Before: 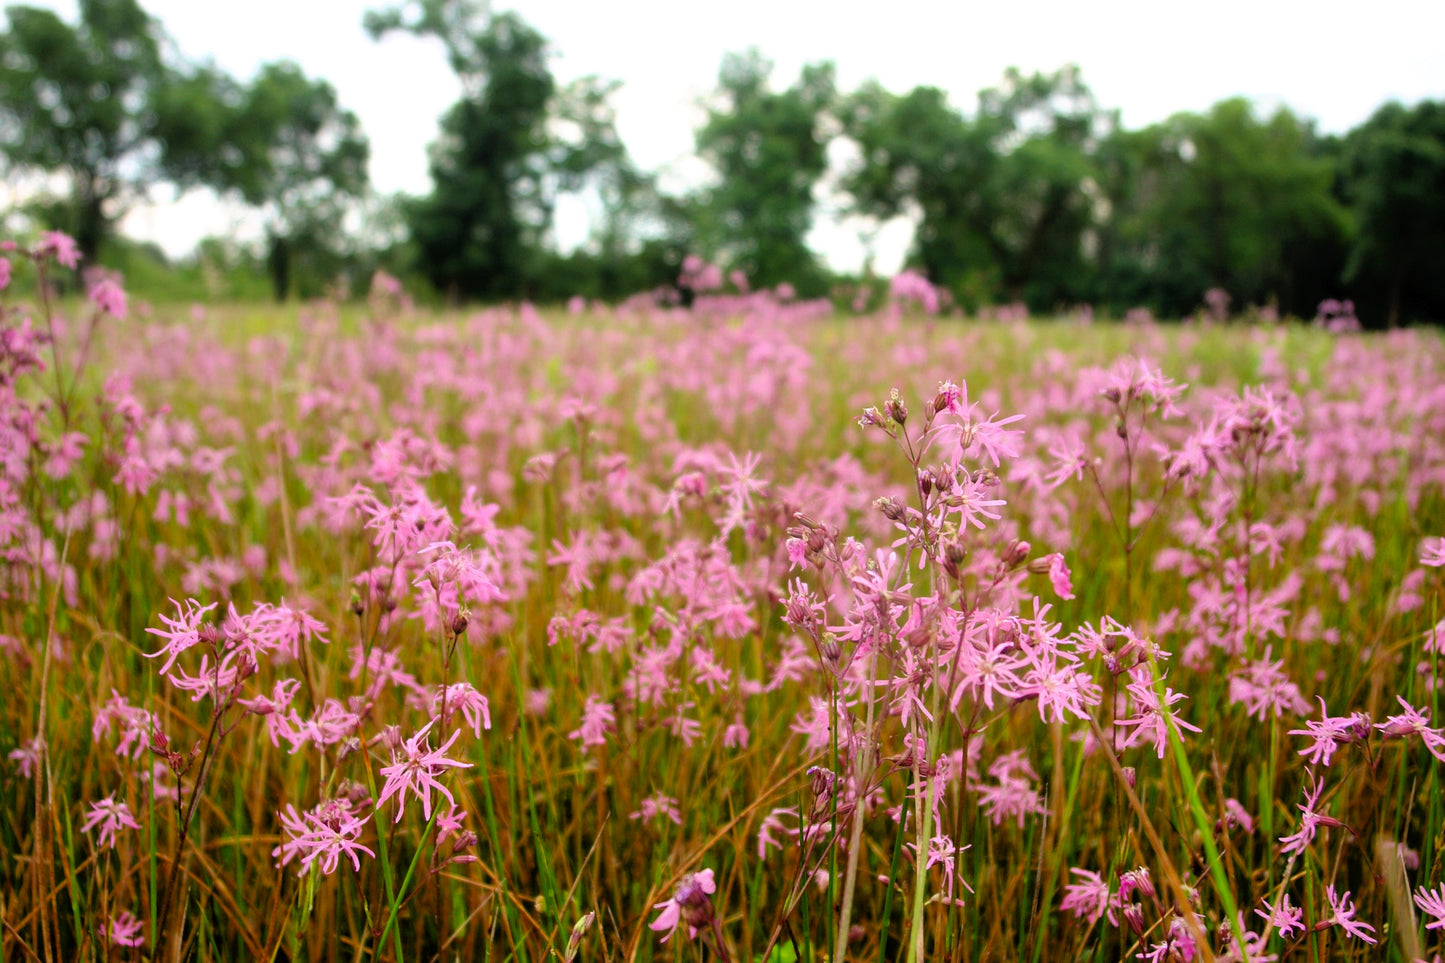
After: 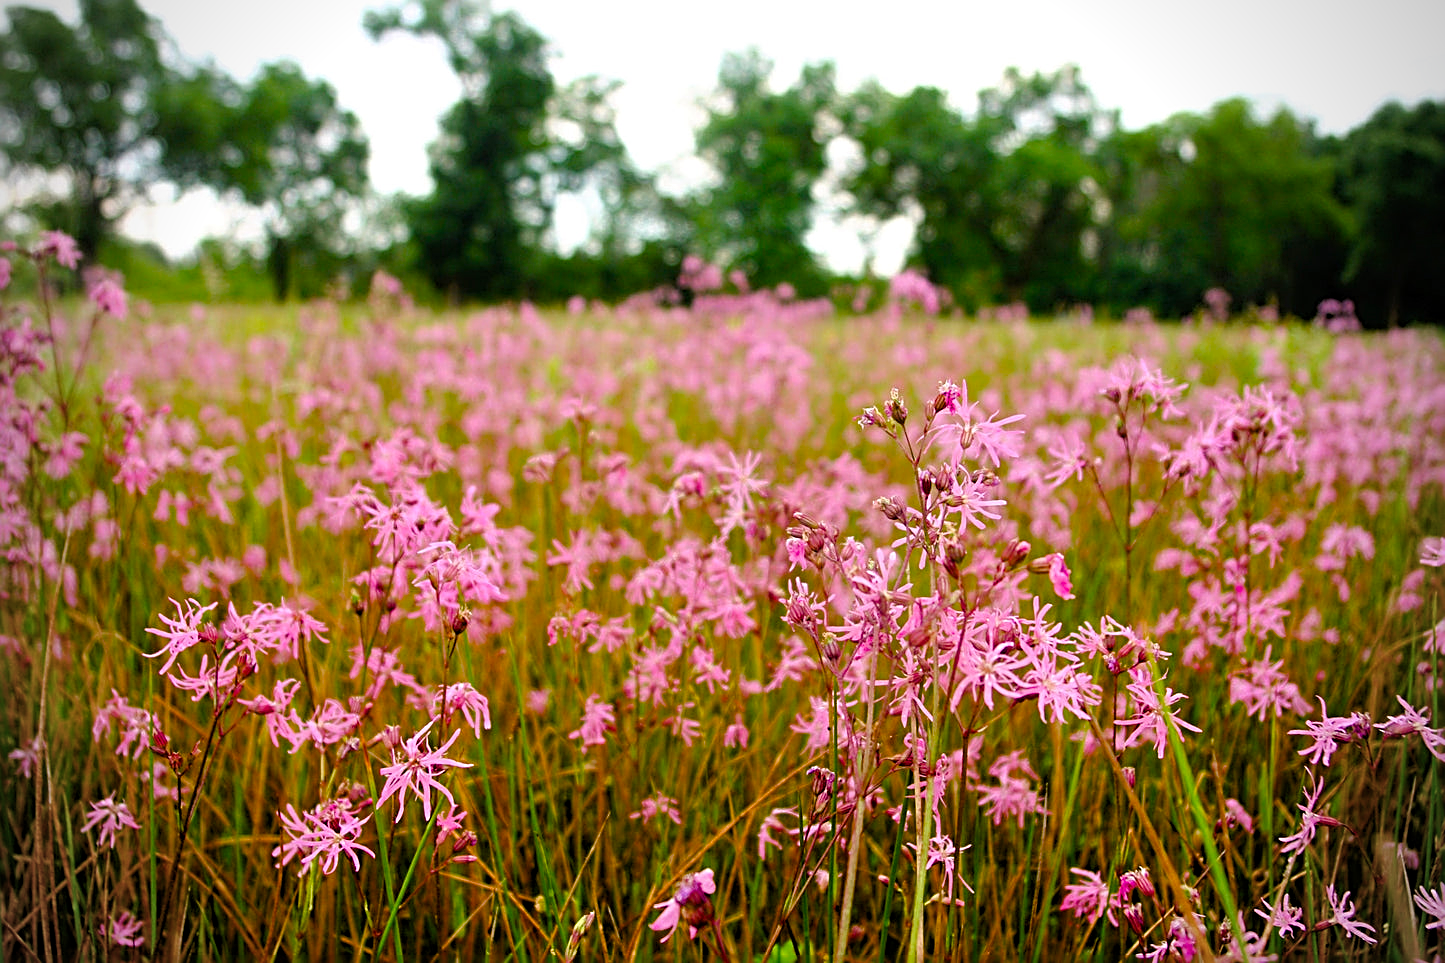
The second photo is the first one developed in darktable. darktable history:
color balance rgb: perceptual saturation grading › global saturation 24.058%, perceptual saturation grading › highlights -23.39%, perceptual saturation grading › mid-tones 23.97%, perceptual saturation grading › shadows 40.39%
vignetting: on, module defaults
sharpen: radius 2.834, amount 0.716
